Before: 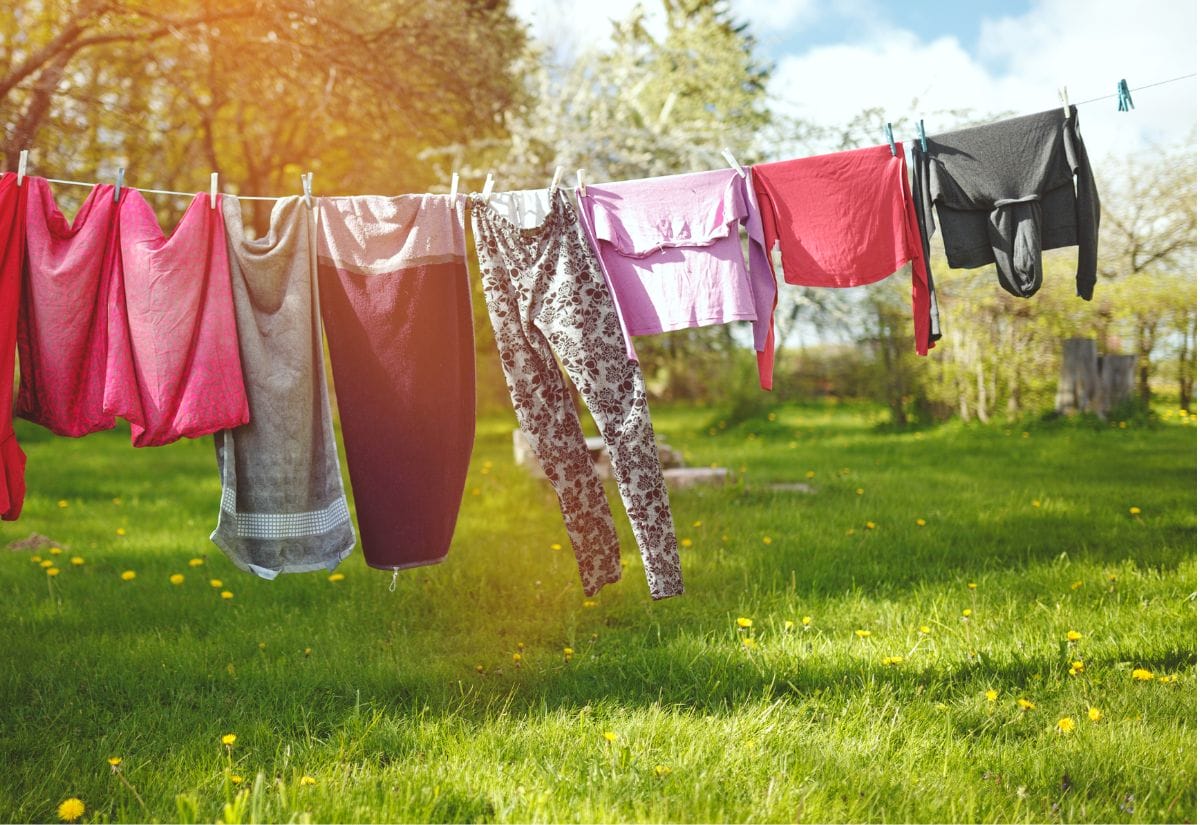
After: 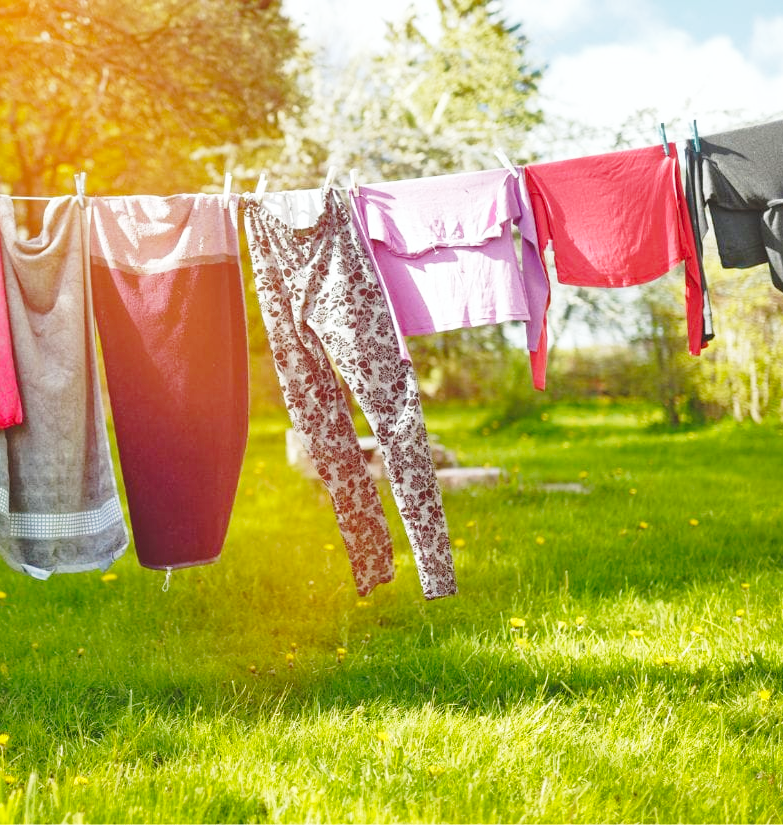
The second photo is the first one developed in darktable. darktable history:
base curve: curves: ch0 [(0, 0) (0.028, 0.03) (0.121, 0.232) (0.46, 0.748) (0.859, 0.968) (1, 1)], preserve colors none
crop and rotate: left 18.921%, right 15.806%
shadows and highlights: on, module defaults
color balance rgb: power › hue 208.81°, perceptual saturation grading › global saturation 0.358%, global vibrance 4.987%
